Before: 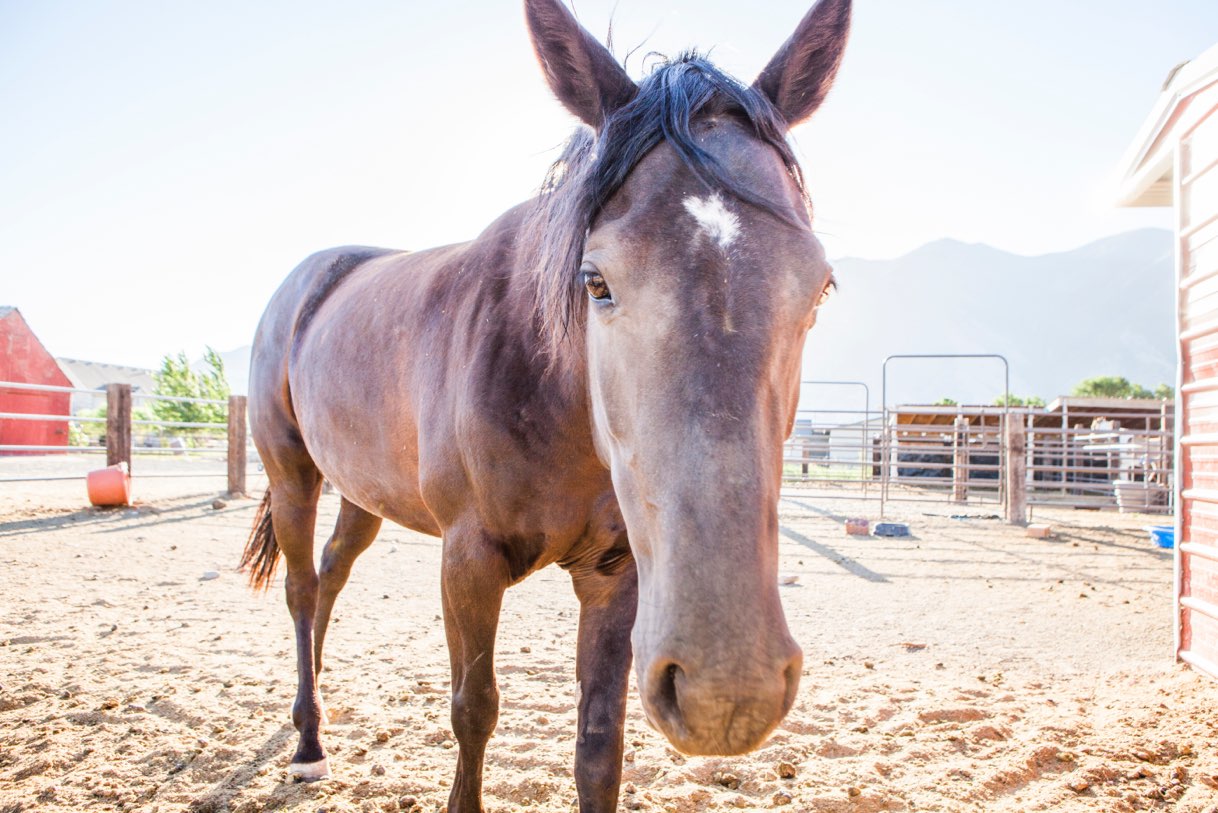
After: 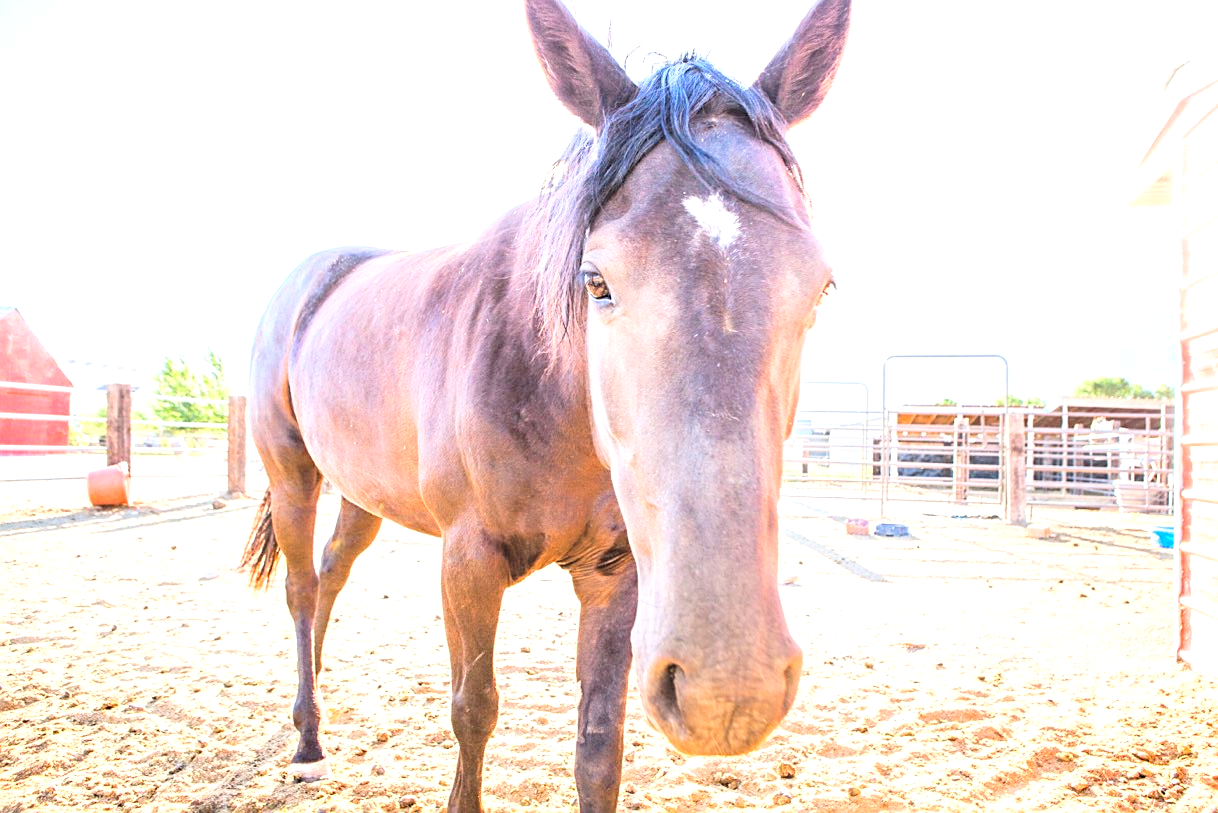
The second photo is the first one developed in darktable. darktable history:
sharpen: on, module defaults
contrast brightness saturation: contrast 0.1, brightness 0.3, saturation 0.14
exposure: black level correction 0, exposure 0.7 EV, compensate exposure bias true, compensate highlight preservation false
vibrance: on, module defaults
